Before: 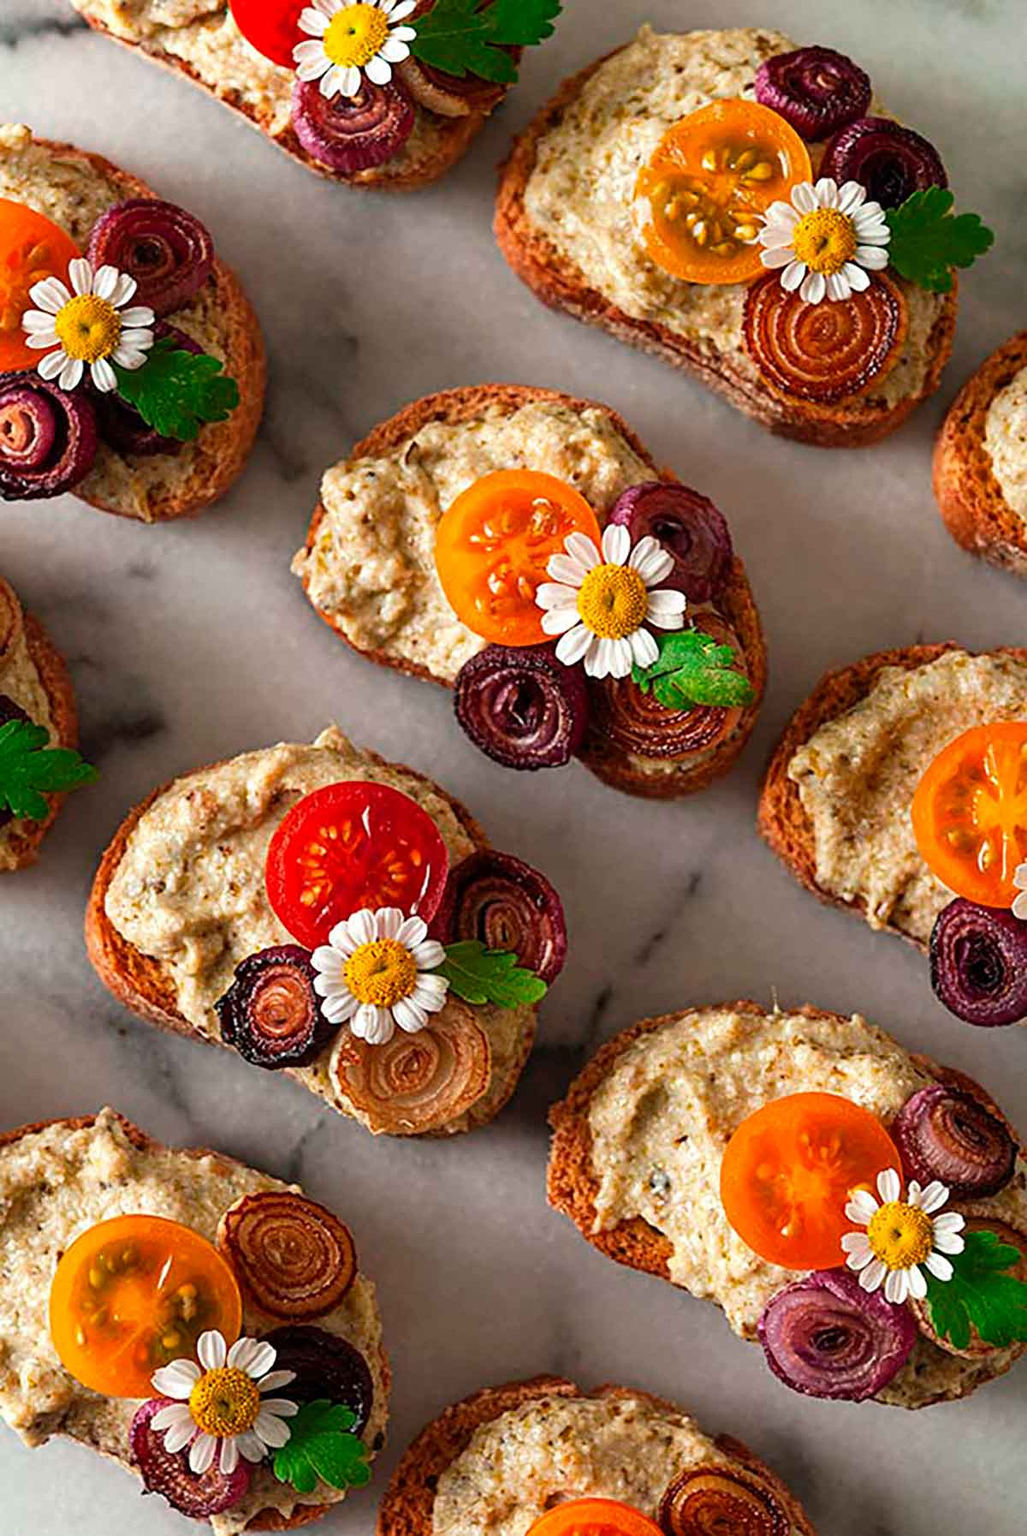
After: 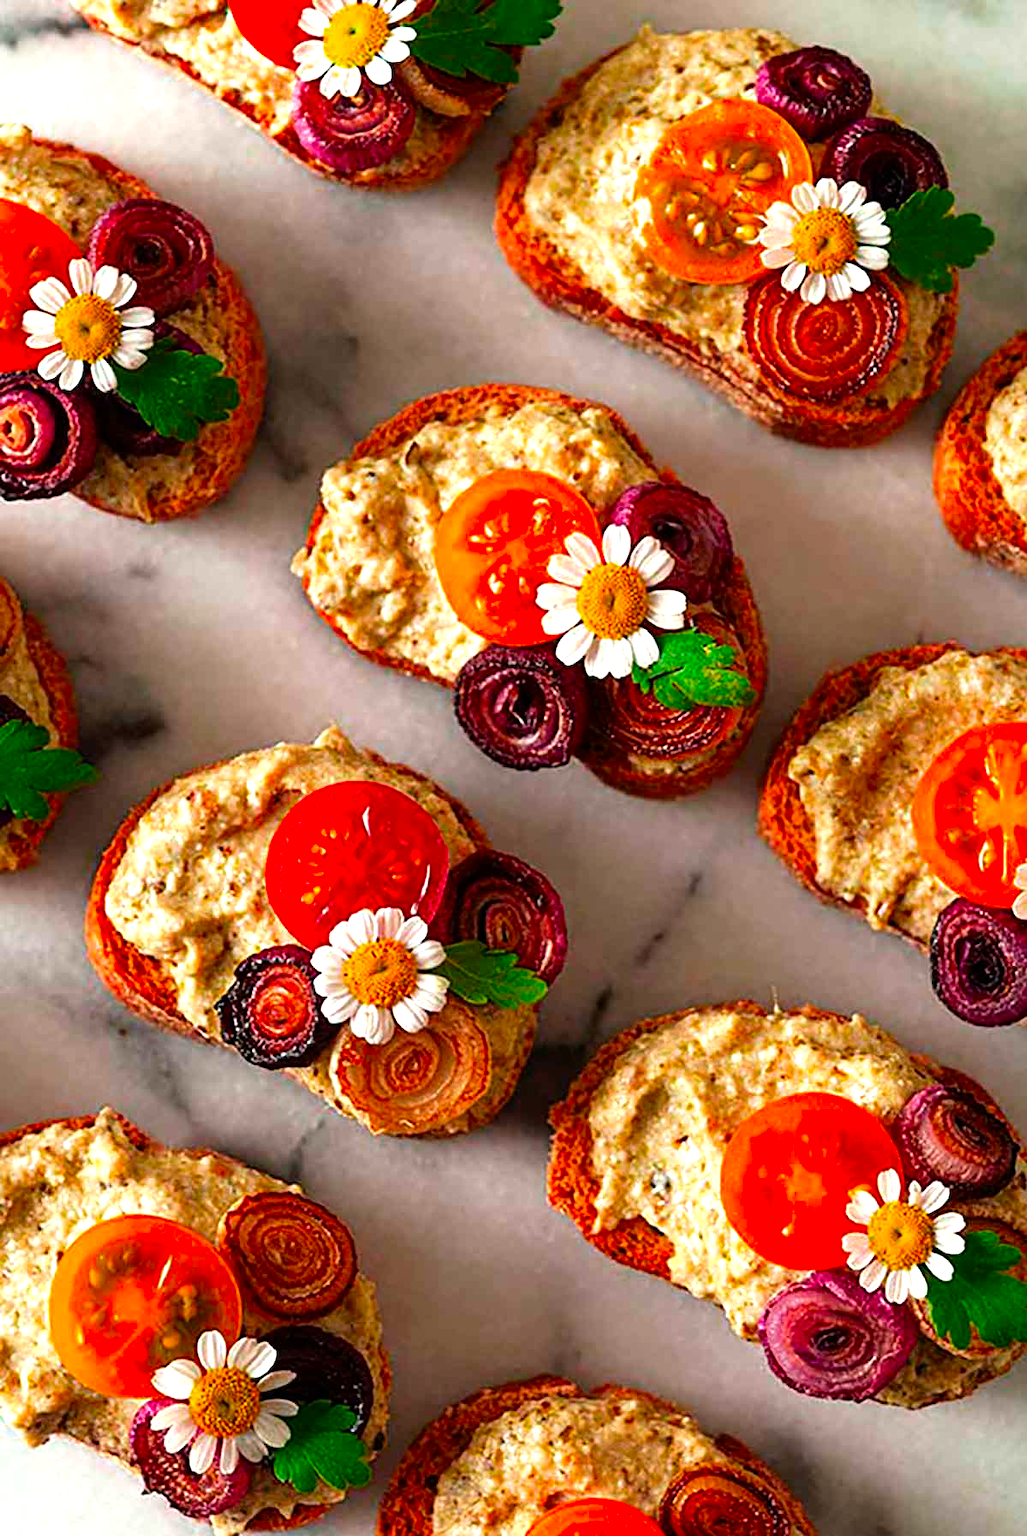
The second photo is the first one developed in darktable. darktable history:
tone equalizer: -8 EV -0.762 EV, -7 EV -0.707 EV, -6 EV -0.614 EV, -5 EV -0.372 EV, -3 EV 0.366 EV, -2 EV 0.6 EV, -1 EV 0.68 EV, +0 EV 0.727 EV
color zones: curves: ch0 [(0, 0.425) (0.143, 0.422) (0.286, 0.42) (0.429, 0.419) (0.571, 0.419) (0.714, 0.42) (0.857, 0.422) (1, 0.425)]; ch1 [(0, 0.666) (0.143, 0.669) (0.286, 0.671) (0.429, 0.67) (0.571, 0.67) (0.714, 0.67) (0.857, 0.67) (1, 0.666)]
